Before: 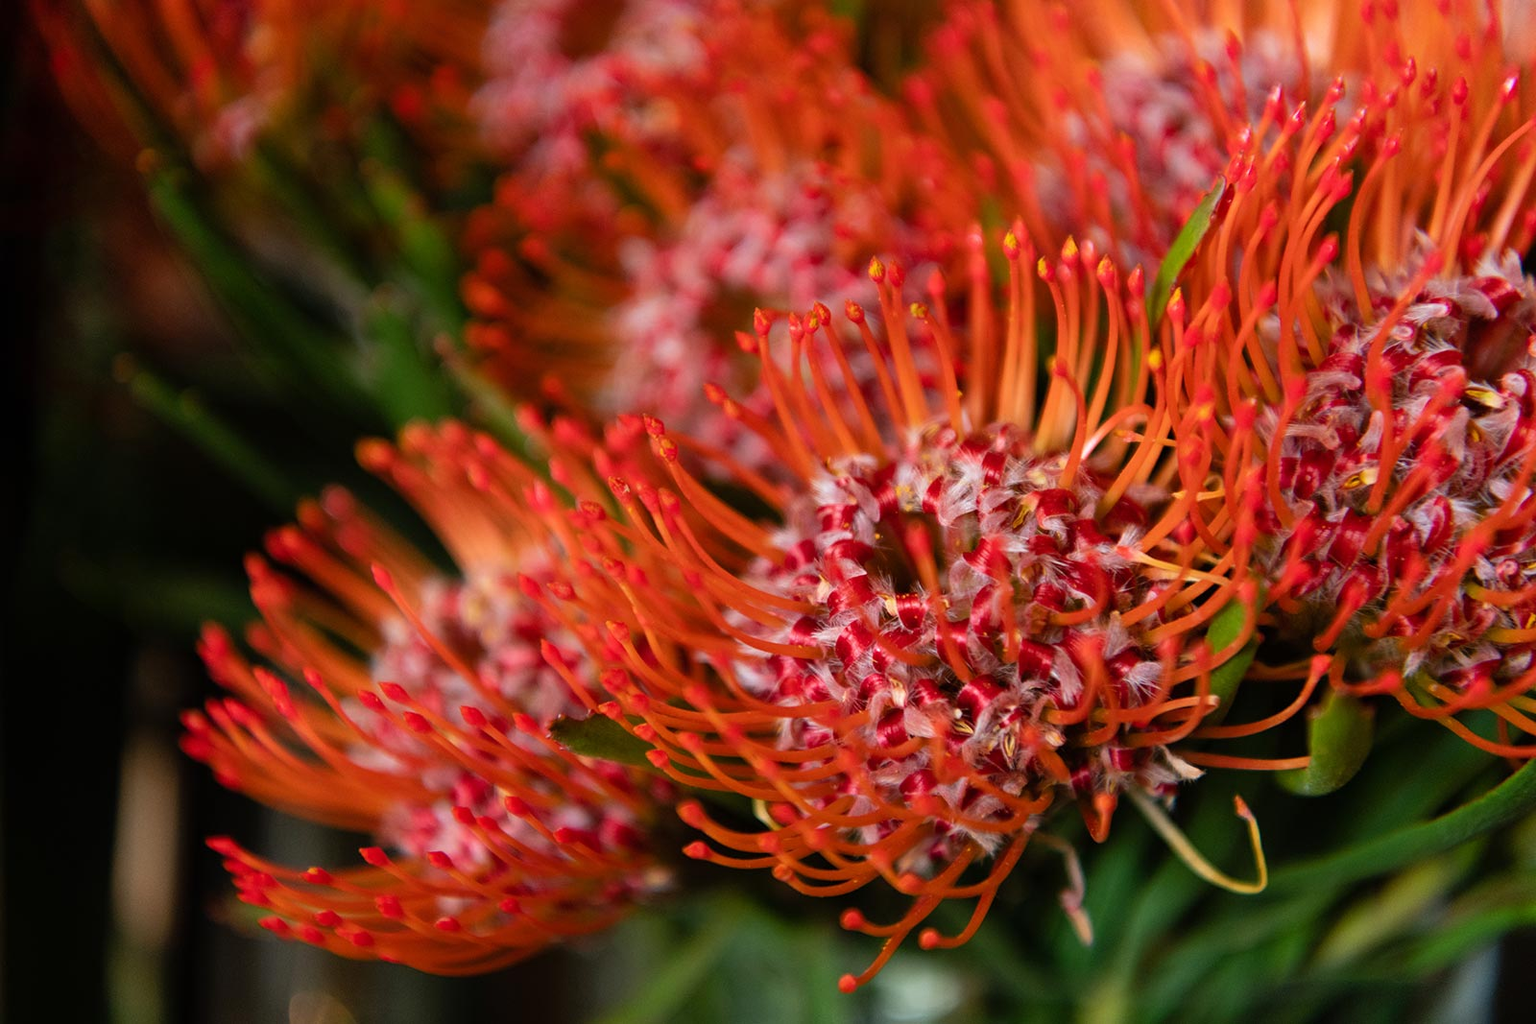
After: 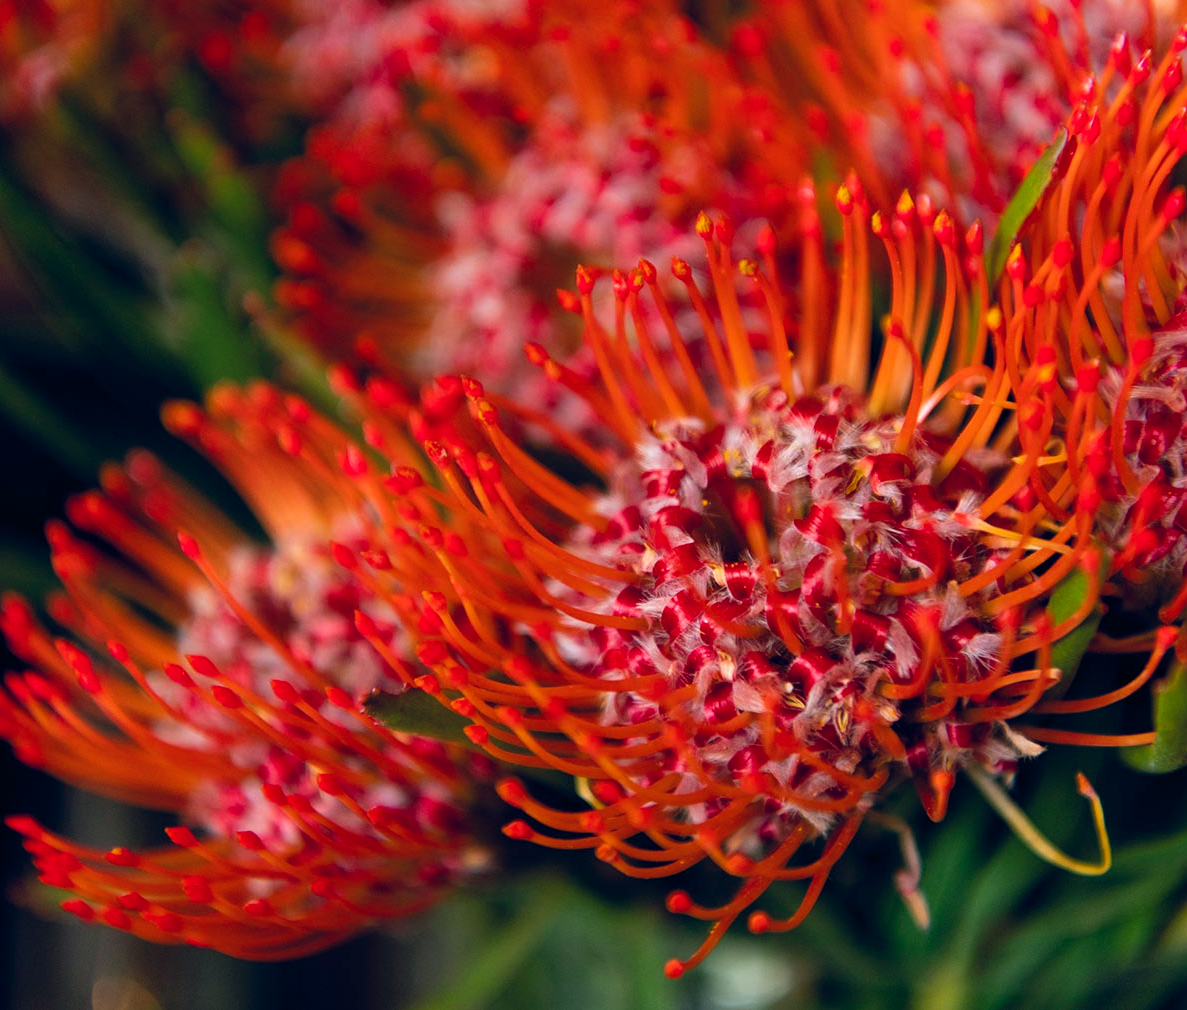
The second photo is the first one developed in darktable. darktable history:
color balance rgb: shadows lift › hue 87.51°, highlights gain › chroma 1.35%, highlights gain › hue 55.1°, global offset › chroma 0.13%, global offset › hue 253.66°, perceptual saturation grading › global saturation 16.38%
crop and rotate: left 13.15%, top 5.251%, right 12.609%
